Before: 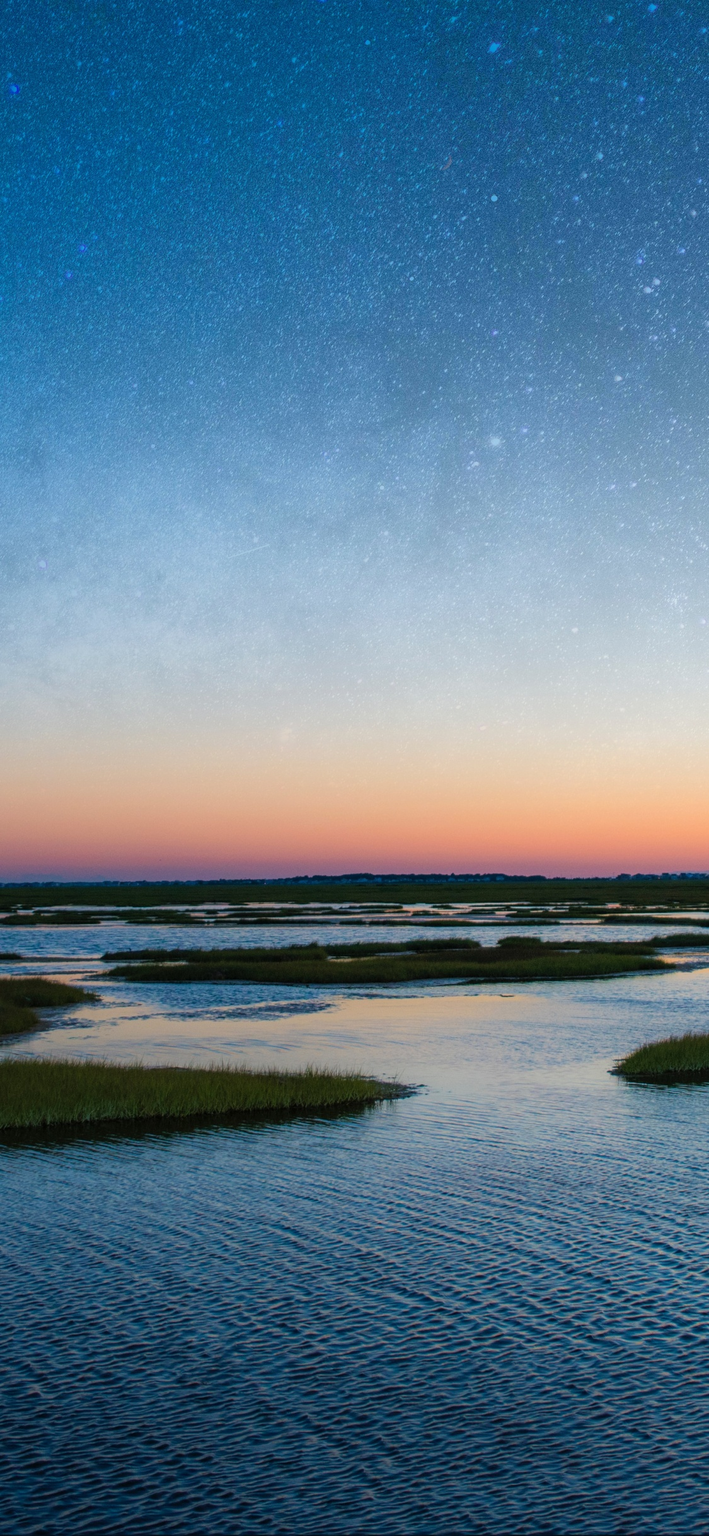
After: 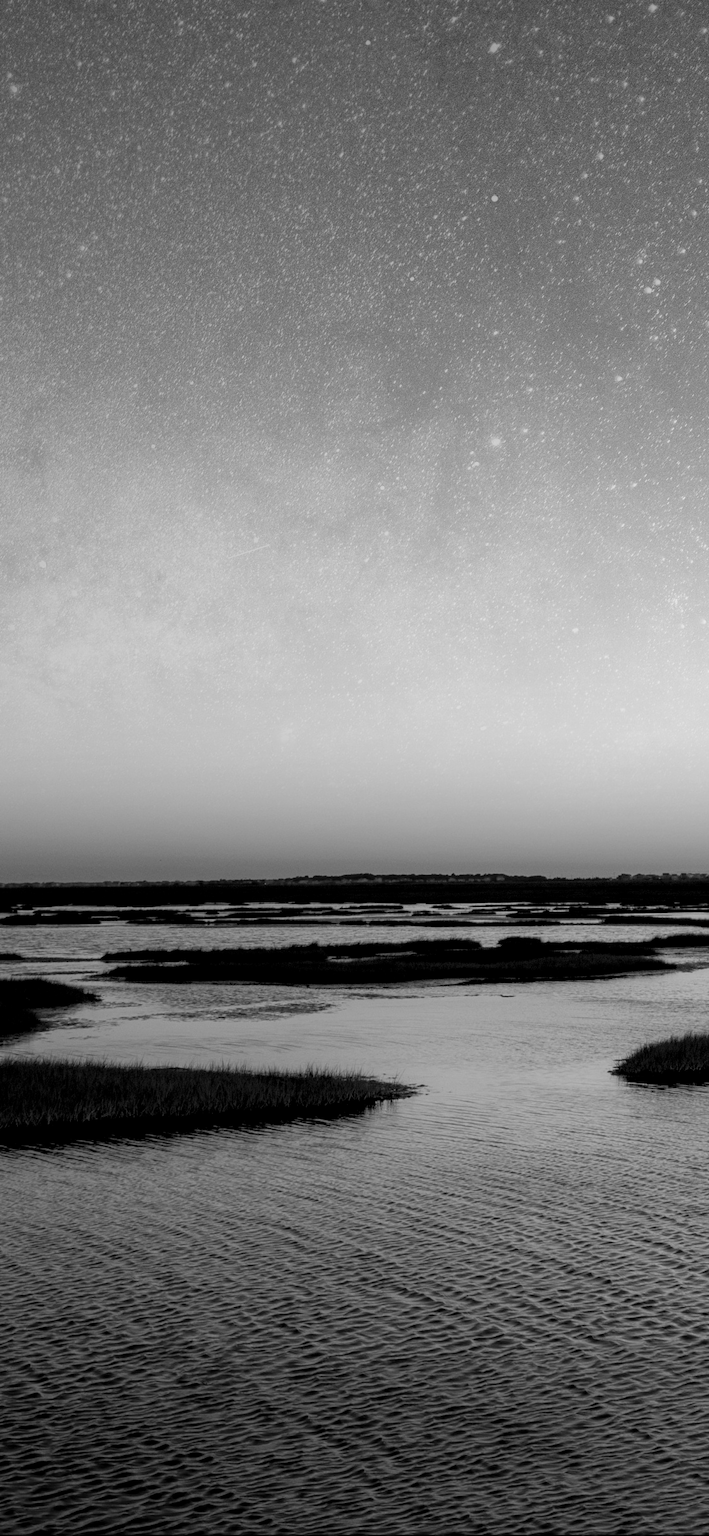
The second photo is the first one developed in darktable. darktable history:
exposure: black level correction 0.017, exposure -0.005 EV, compensate exposure bias true, compensate highlight preservation false
color calibration: output gray [0.21, 0.42, 0.37, 0], x 0.37, y 0.382, temperature 4310.43 K
